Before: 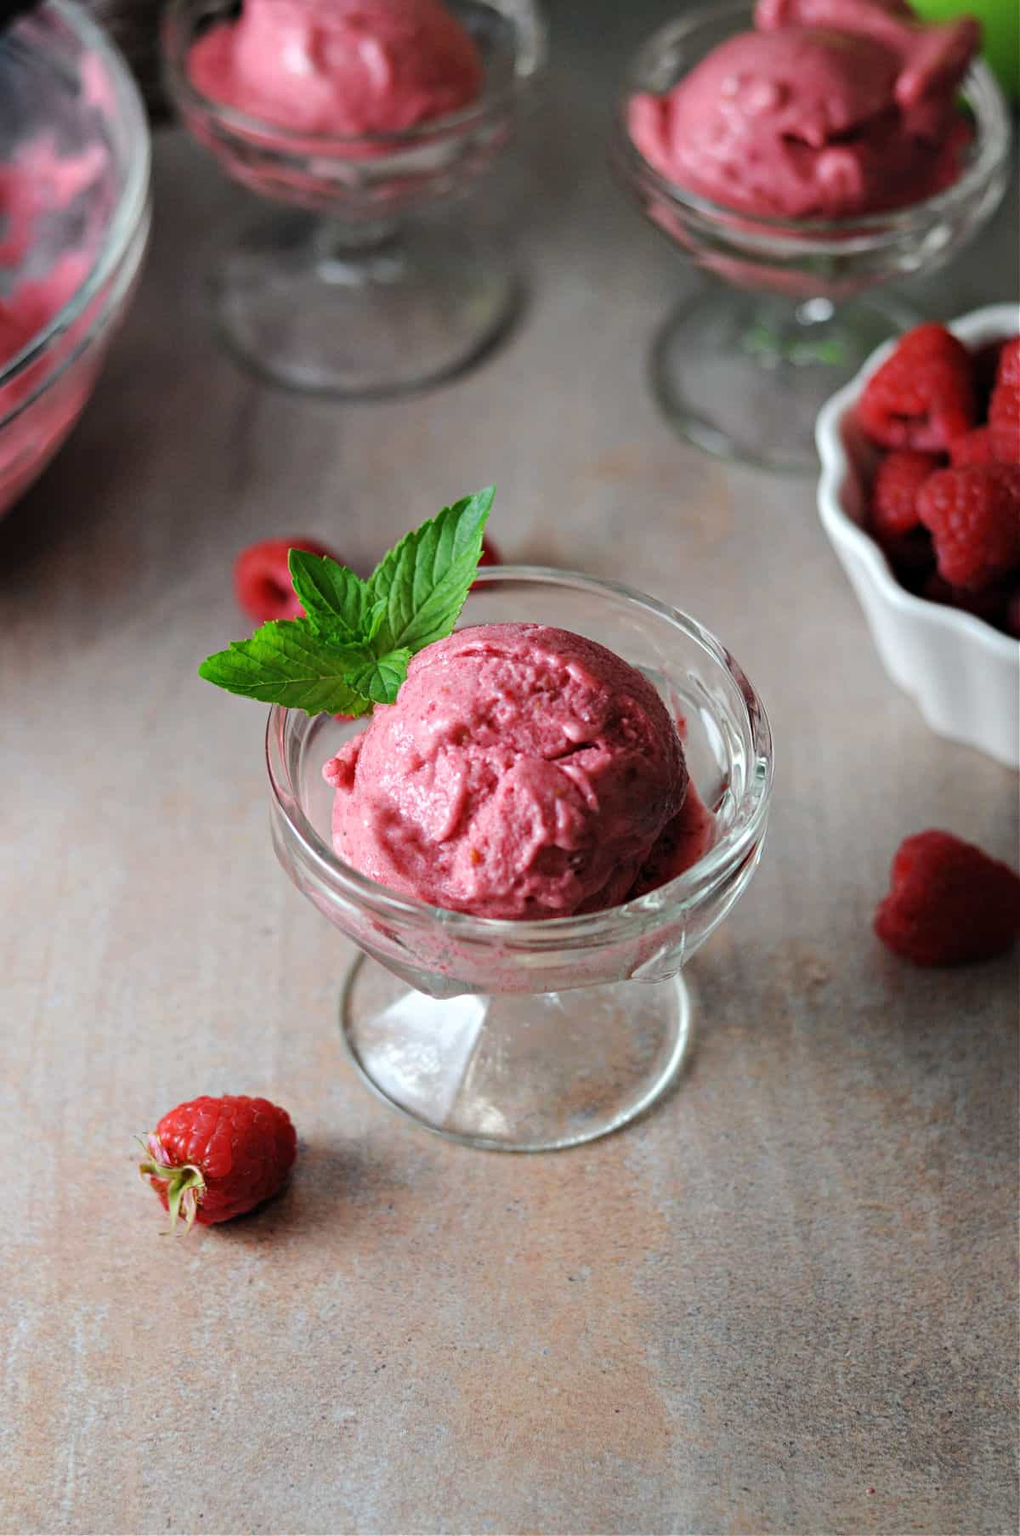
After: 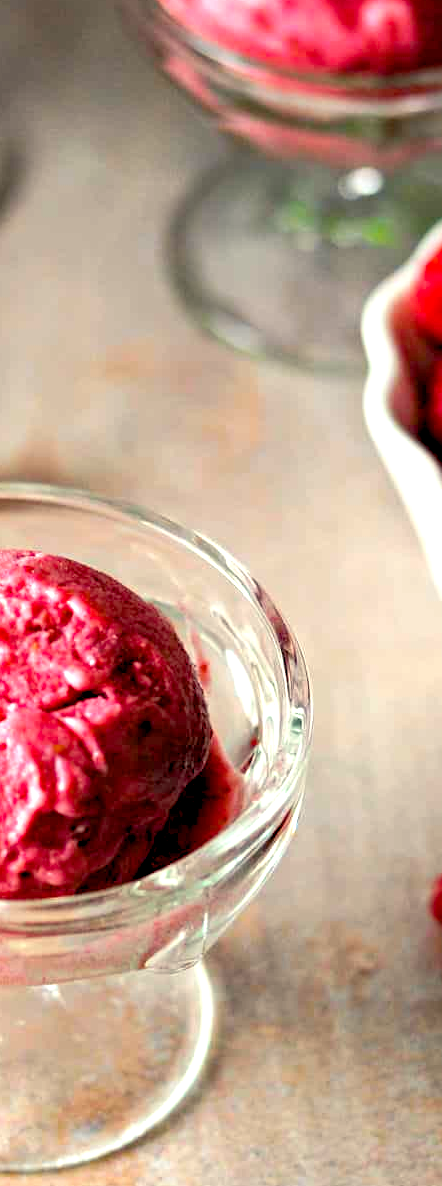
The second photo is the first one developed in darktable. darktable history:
exposure: black level correction 0, exposure 1 EV, compensate highlight preservation false
crop and rotate: left 49.91%, top 10.148%, right 13.195%, bottom 24.194%
color balance rgb: power › chroma 0.287%, power › hue 22.85°, highlights gain › chroma 3.073%, highlights gain › hue 78.17°, global offset › luminance -1.434%, perceptual saturation grading › global saturation 30.578%
